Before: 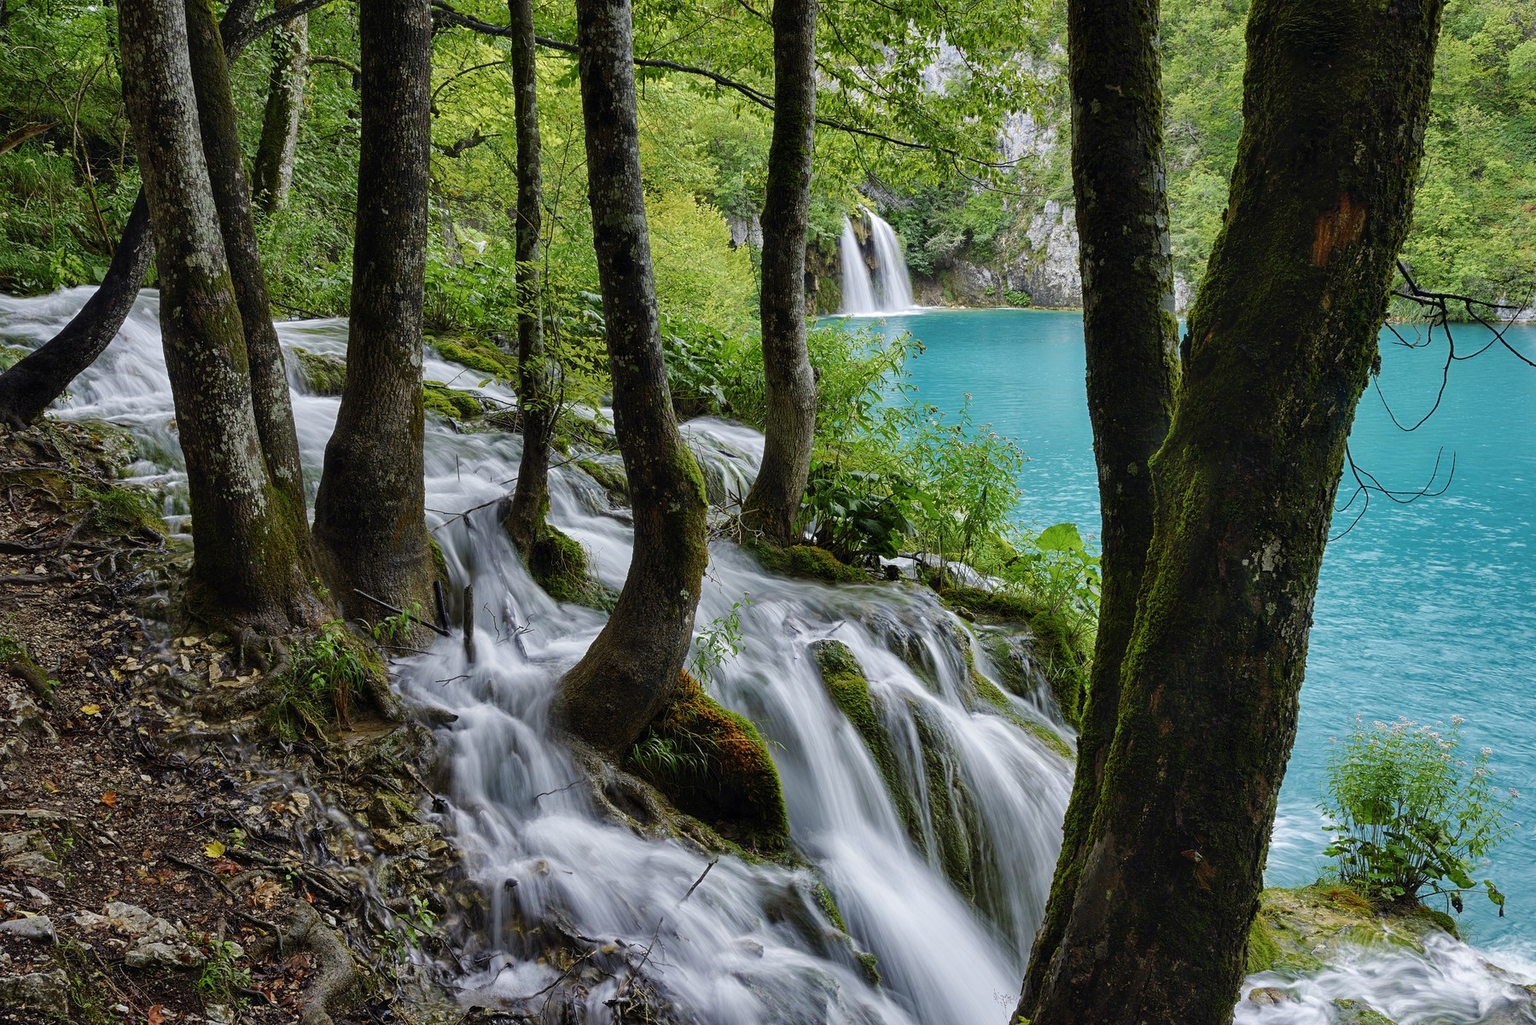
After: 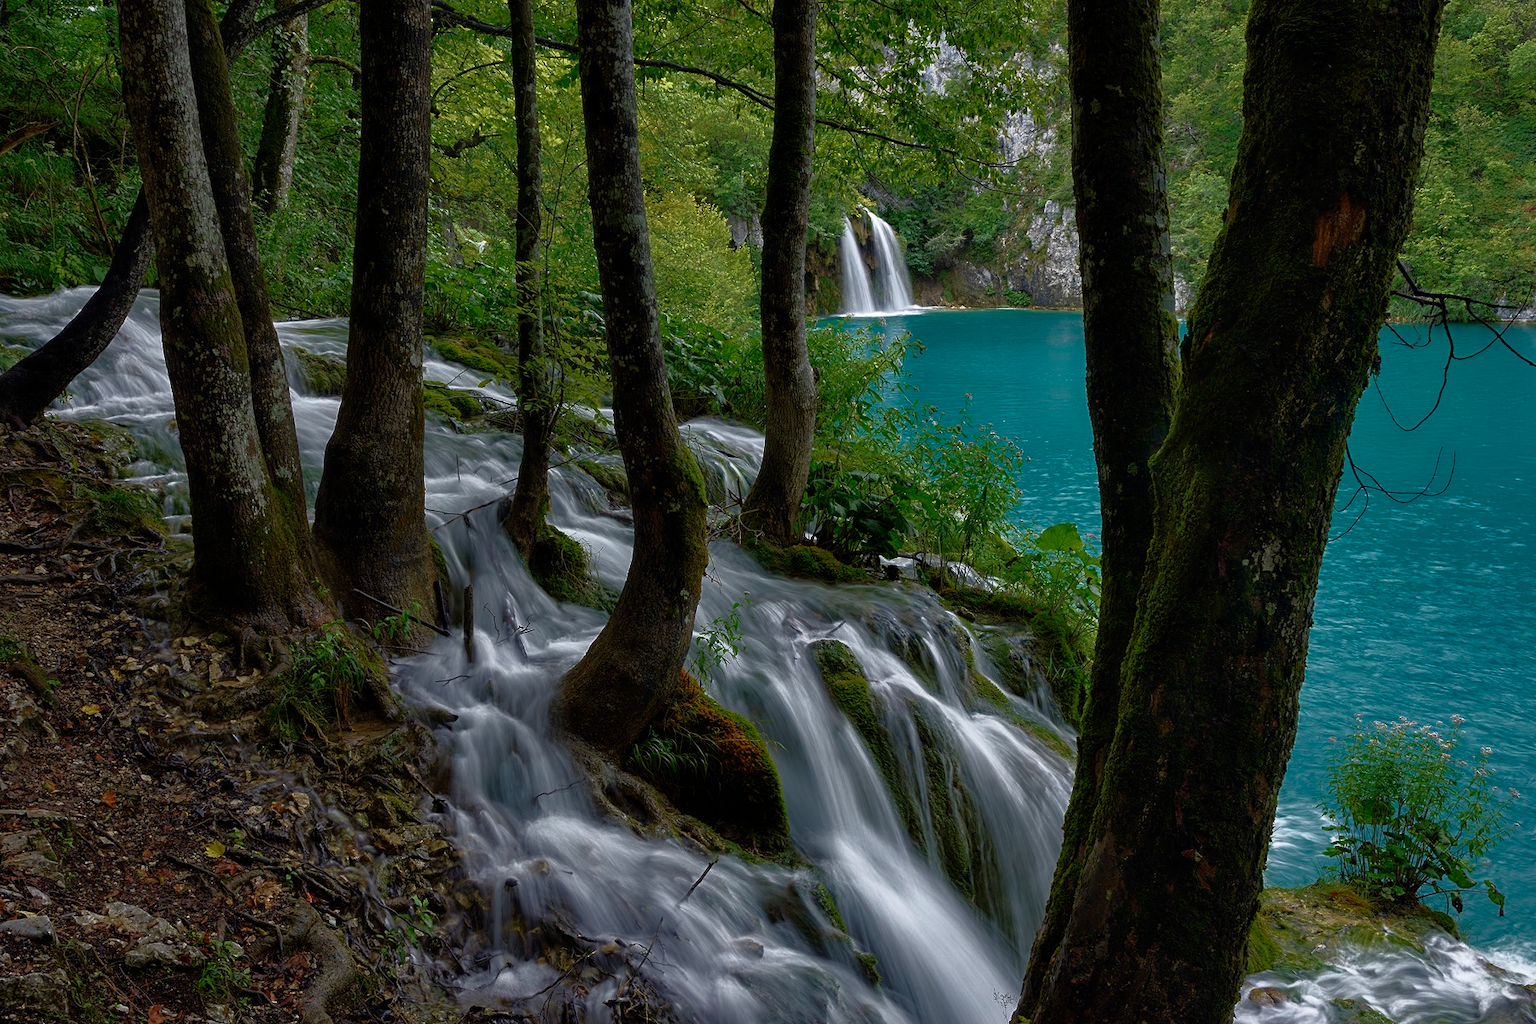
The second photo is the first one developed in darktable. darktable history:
velvia: on, module defaults
base curve: curves: ch0 [(0, 0) (0.564, 0.291) (0.802, 0.731) (1, 1)]
